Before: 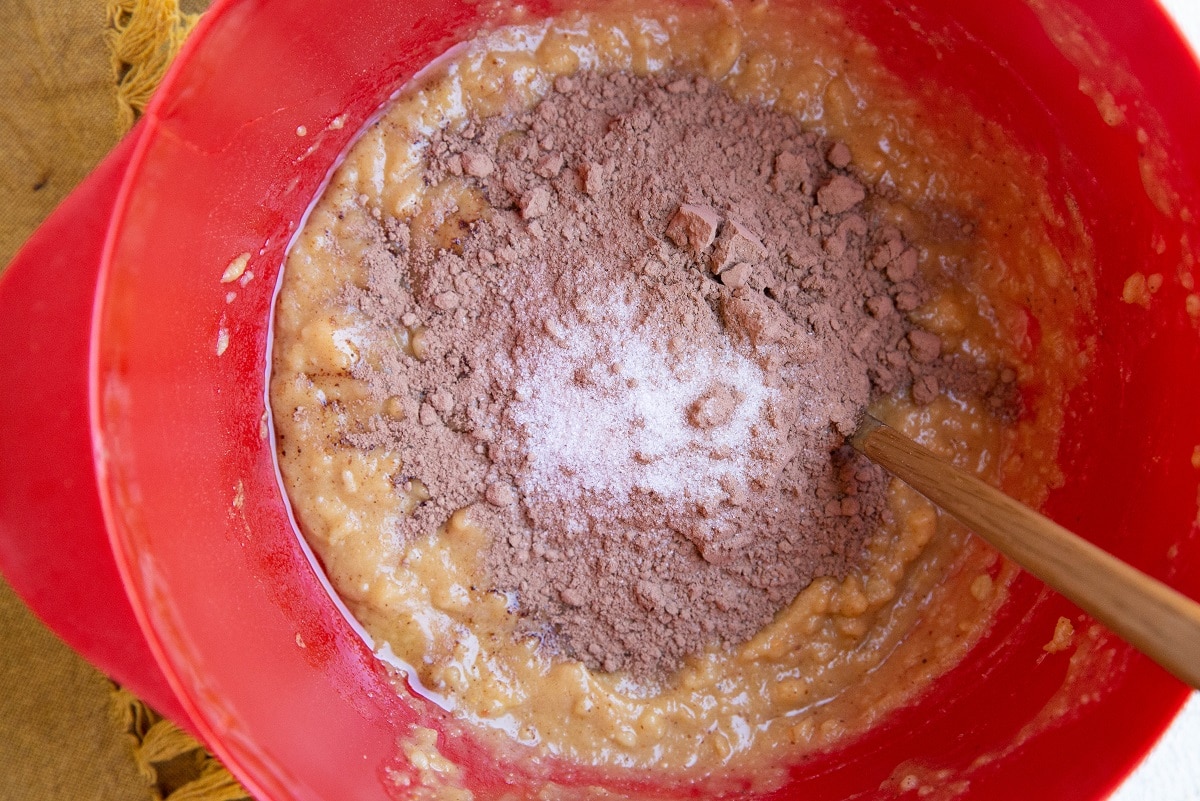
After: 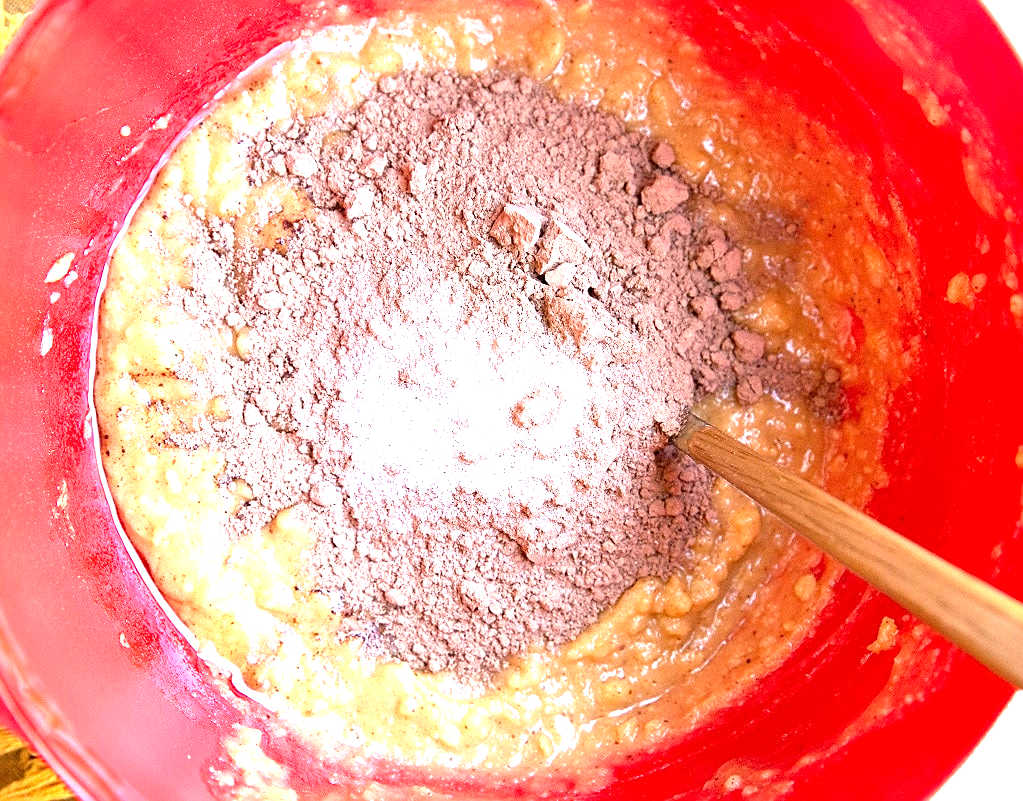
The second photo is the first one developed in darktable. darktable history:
crop and rotate: left 14.746%
sharpen: on, module defaults
exposure: black level correction 0.001, exposure 1.648 EV, compensate highlight preservation false
